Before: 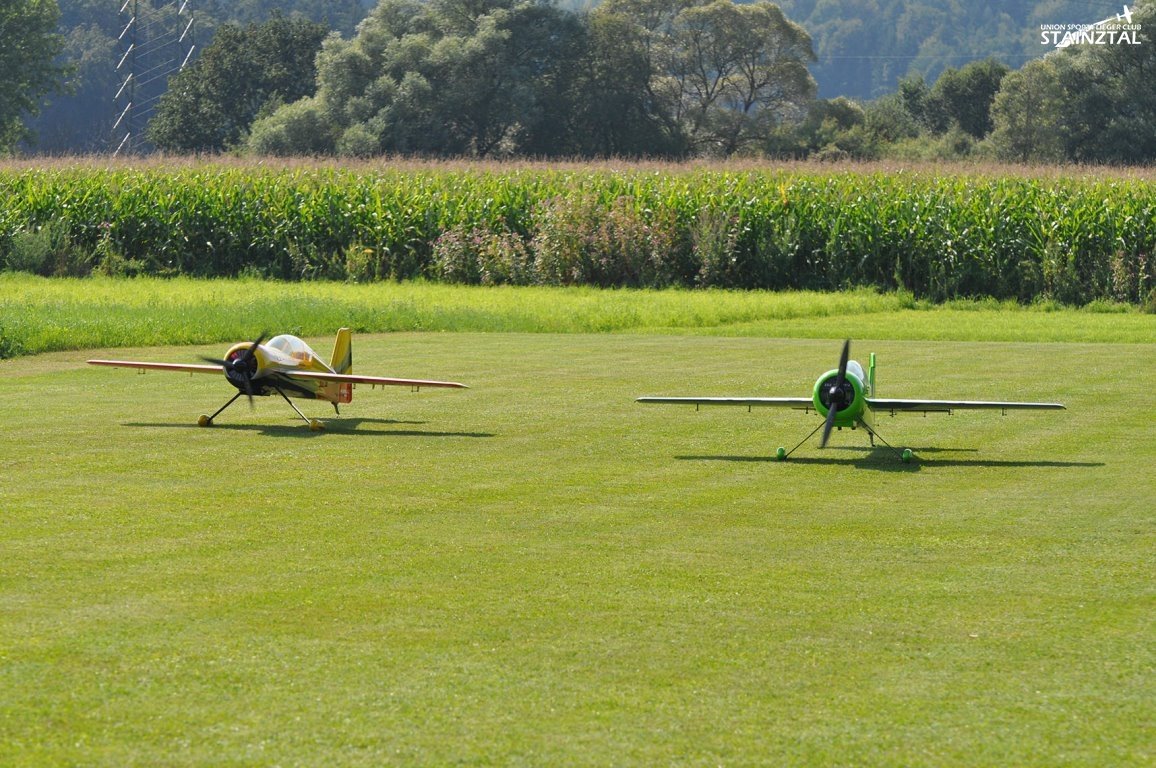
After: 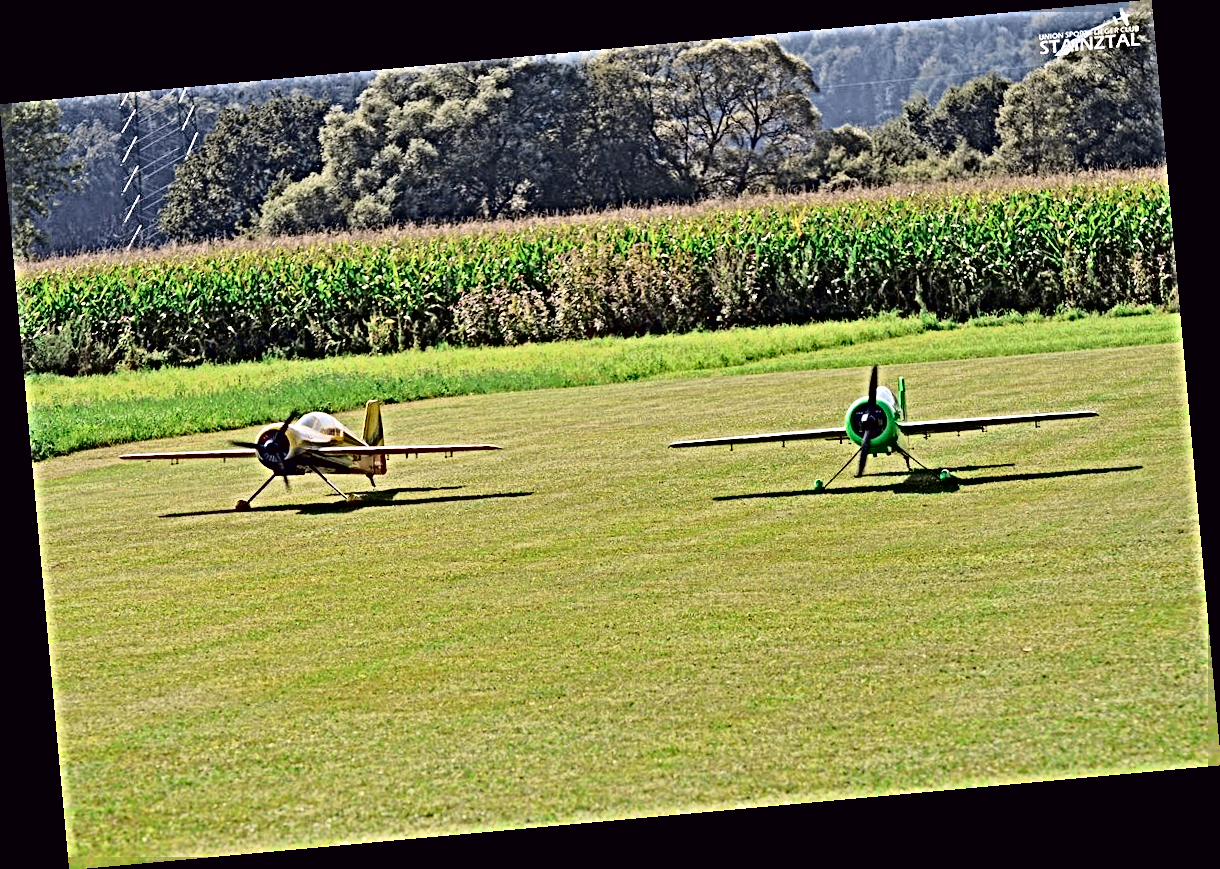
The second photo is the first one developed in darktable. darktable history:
rotate and perspective: rotation -5.2°, automatic cropping off
tone curve: curves: ch0 [(0.003, 0.003) (0.104, 0.026) (0.236, 0.181) (0.401, 0.443) (0.495, 0.55) (0.625, 0.67) (0.819, 0.841) (0.96, 0.899)]; ch1 [(0, 0) (0.161, 0.092) (0.37, 0.302) (0.424, 0.402) (0.45, 0.466) (0.495, 0.51) (0.573, 0.571) (0.638, 0.641) (0.751, 0.741) (1, 1)]; ch2 [(0, 0) (0.352, 0.403) (0.466, 0.443) (0.524, 0.526) (0.56, 0.556) (1, 1)], color space Lab, independent channels, preserve colors none
sharpen: radius 6.3, amount 1.8, threshold 0
